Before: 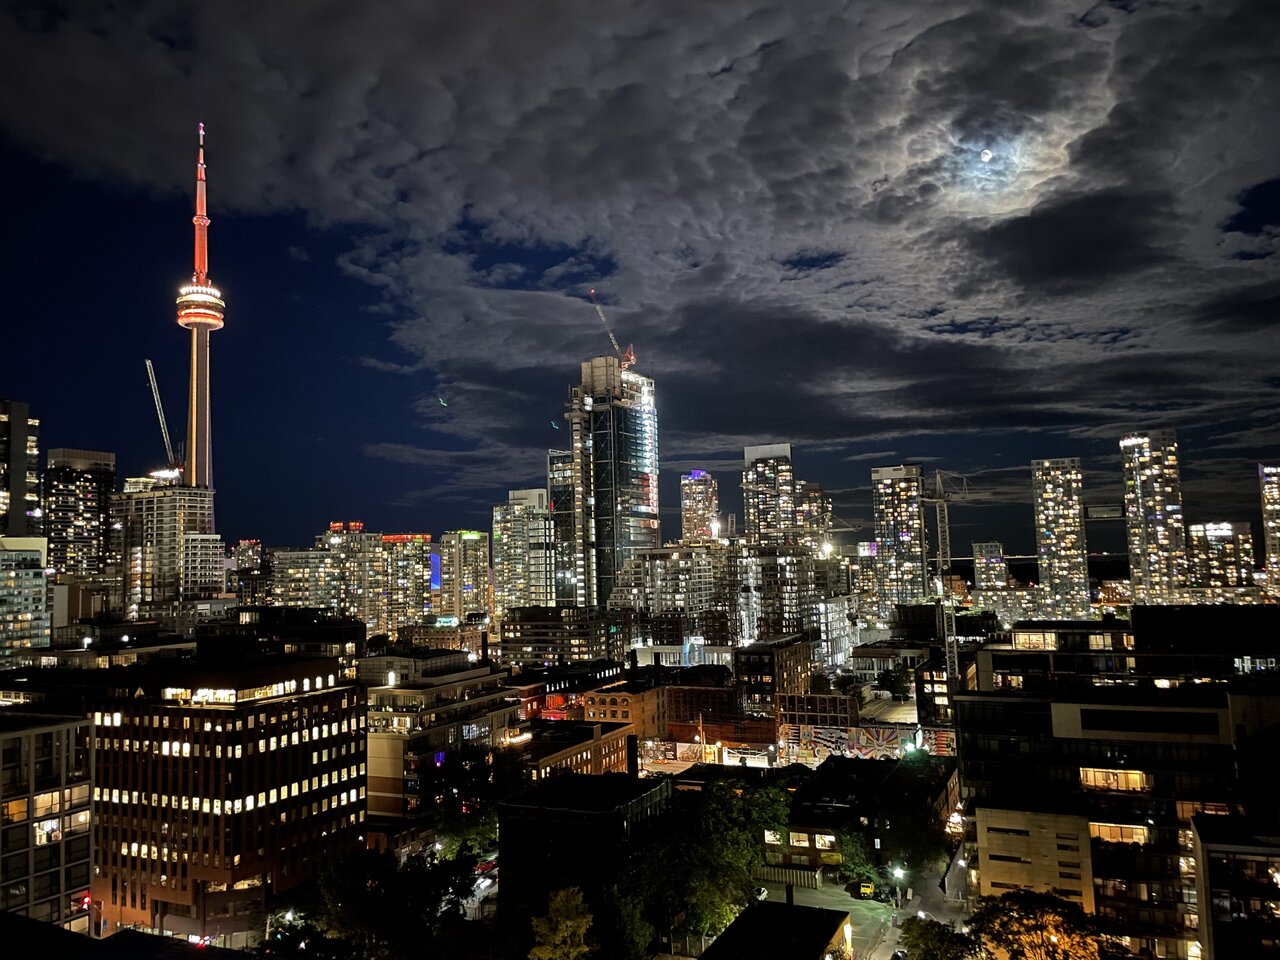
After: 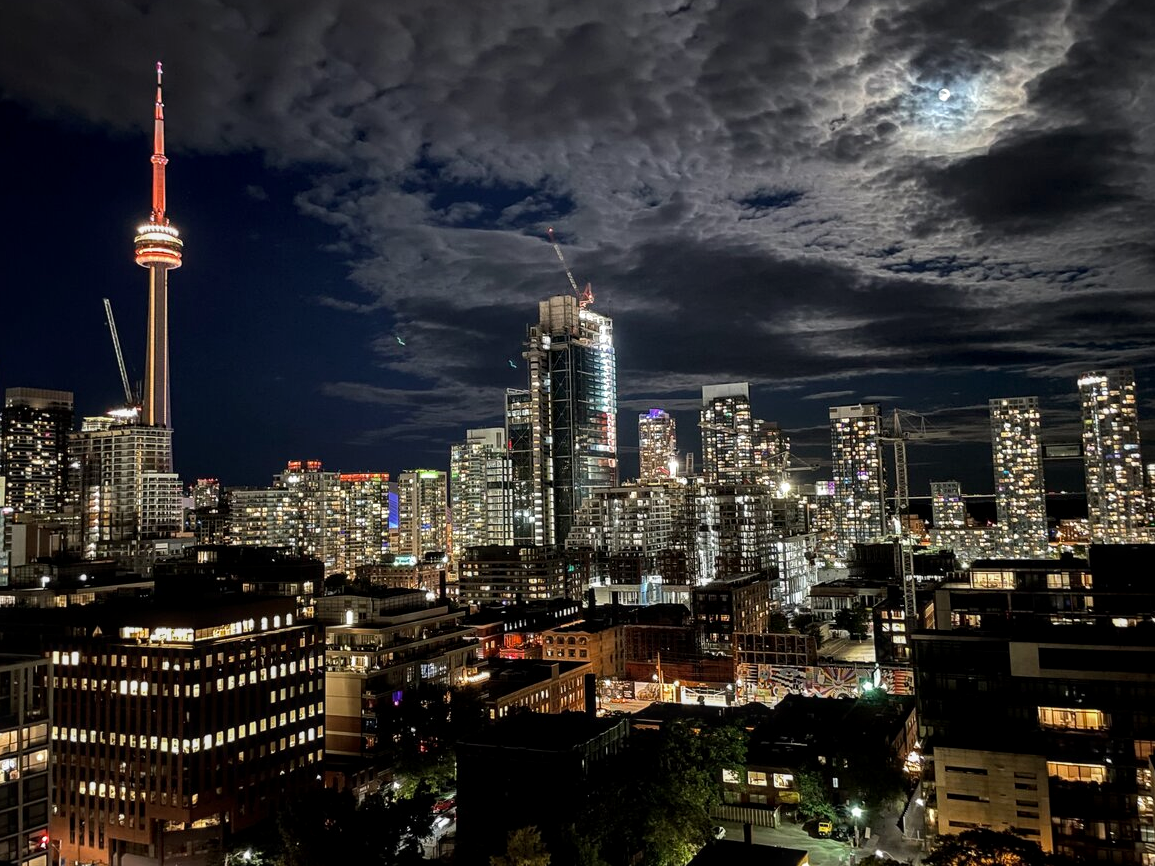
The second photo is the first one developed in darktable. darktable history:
crop: left 3.305%, top 6.436%, right 6.389%, bottom 3.258%
contrast brightness saturation: contrast 0.11, saturation -0.17
local contrast: on, module defaults
